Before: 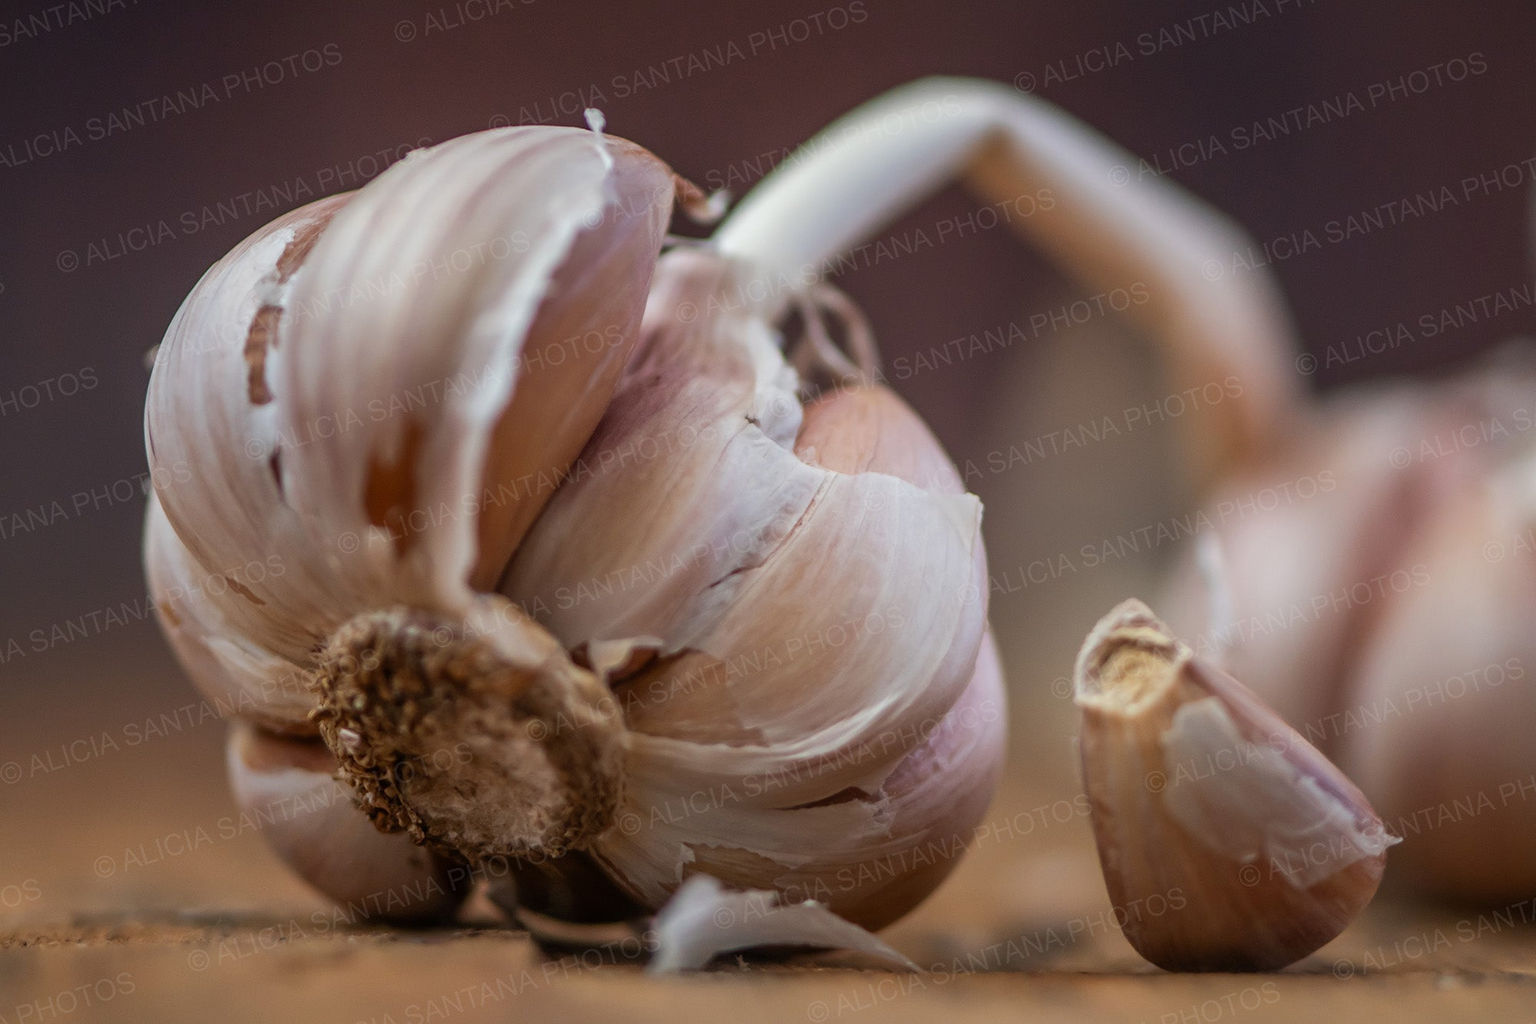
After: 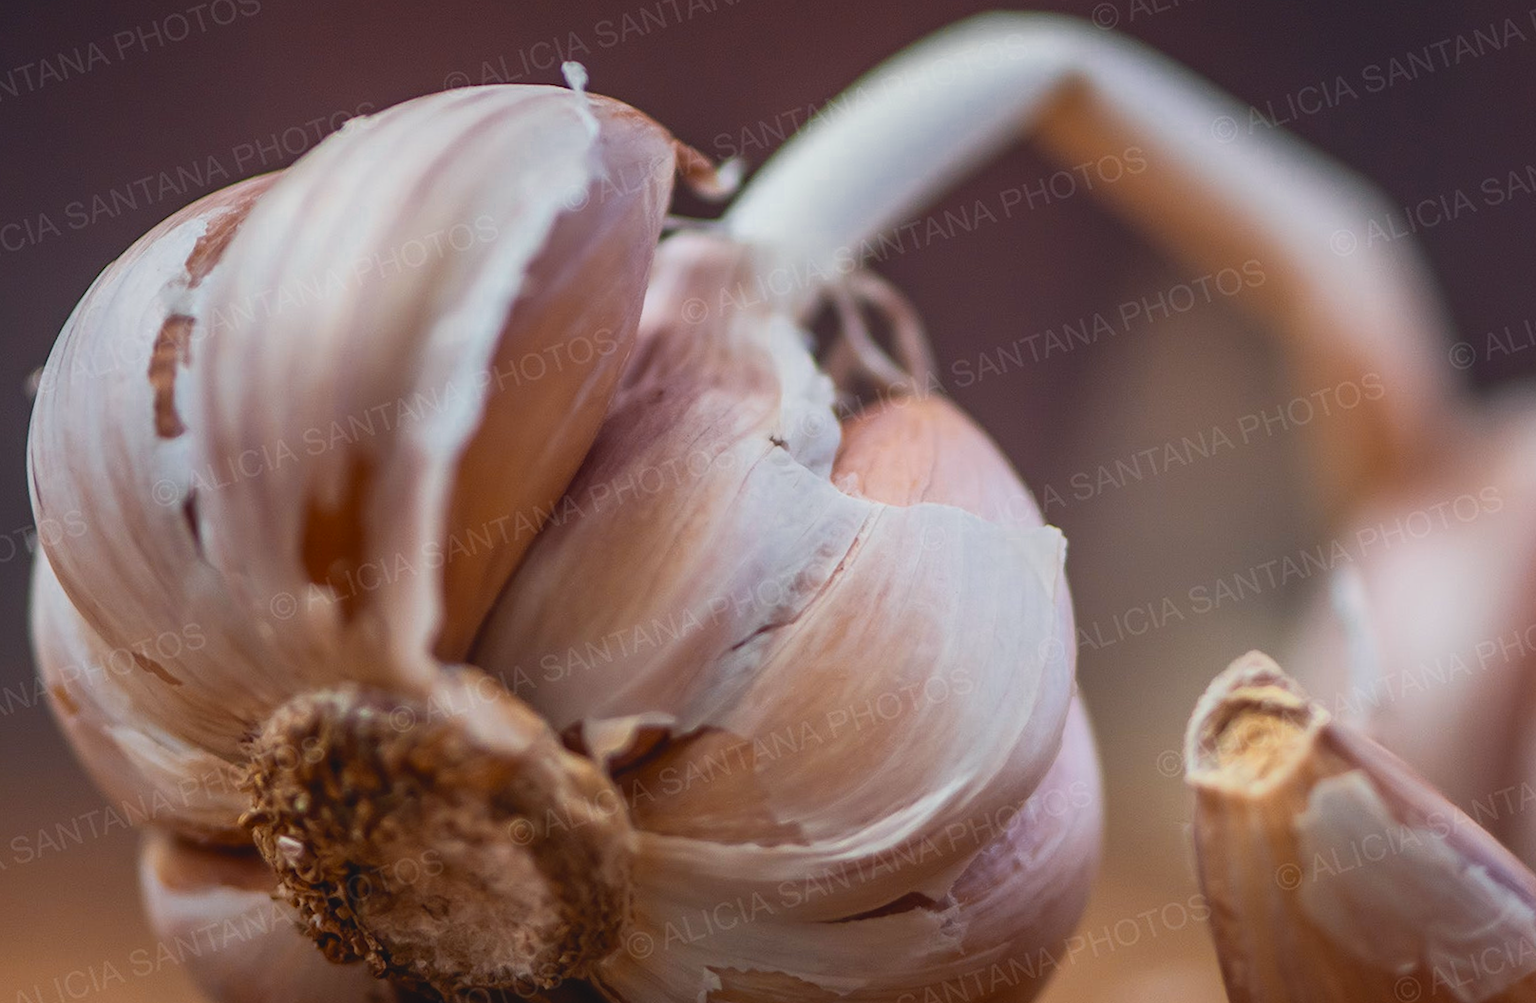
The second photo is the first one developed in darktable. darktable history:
tone curve: curves: ch0 [(0, 0.045) (0.155, 0.169) (0.46, 0.466) (0.751, 0.788) (1, 0.961)]; ch1 [(0, 0) (0.43, 0.408) (0.472, 0.469) (0.505, 0.503) (0.553, 0.555) (0.592, 0.581) (1, 1)]; ch2 [(0, 0) (0.505, 0.495) (0.579, 0.569) (1, 1)], color space Lab, independent channels, preserve colors none
rotate and perspective: rotation -1.42°, crop left 0.016, crop right 0.984, crop top 0.035, crop bottom 0.965
crop and rotate: left 7.196%, top 4.574%, right 10.605%, bottom 13.178%
color zones: curves: ch0 [(0, 0.499) (0.143, 0.5) (0.286, 0.5) (0.429, 0.476) (0.571, 0.284) (0.714, 0.243) (0.857, 0.449) (1, 0.499)]; ch1 [(0, 0.532) (0.143, 0.645) (0.286, 0.696) (0.429, 0.211) (0.571, 0.504) (0.714, 0.493) (0.857, 0.495) (1, 0.532)]; ch2 [(0, 0.5) (0.143, 0.5) (0.286, 0.427) (0.429, 0.324) (0.571, 0.5) (0.714, 0.5) (0.857, 0.5) (1, 0.5)]
